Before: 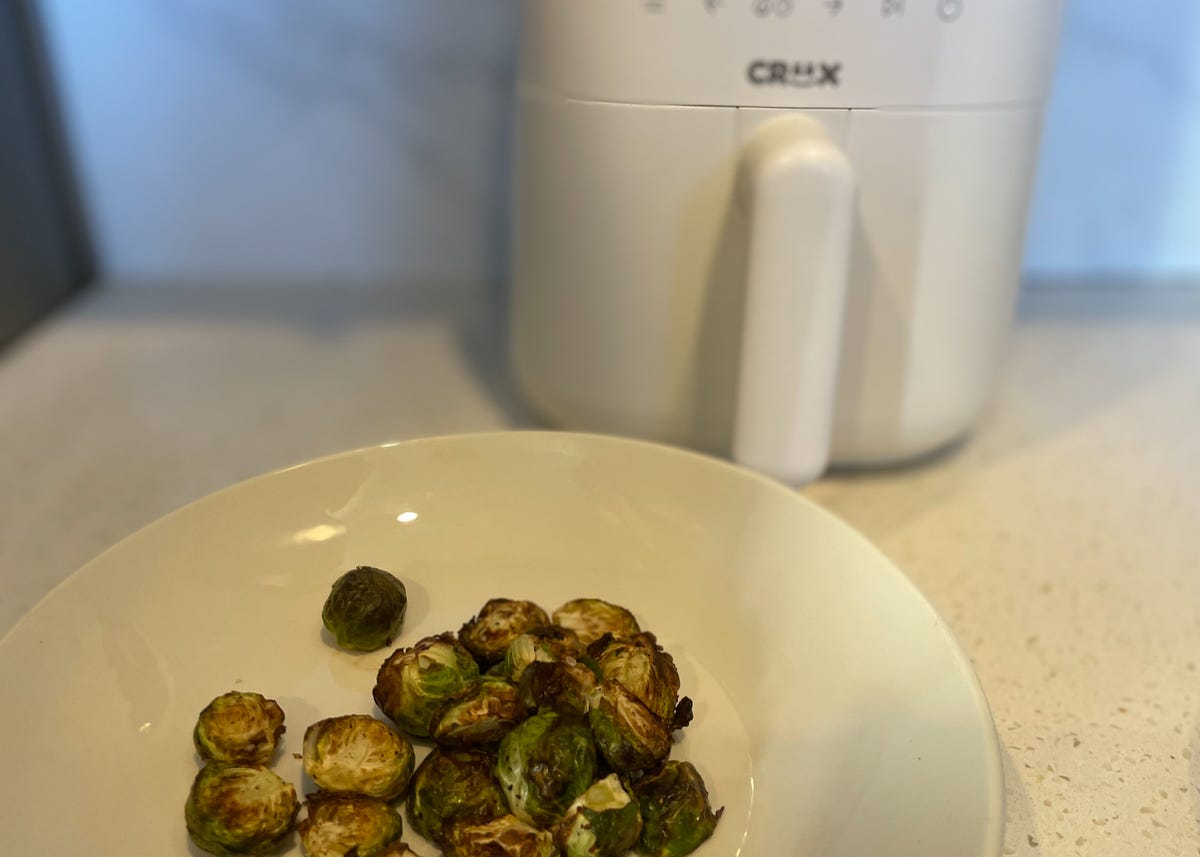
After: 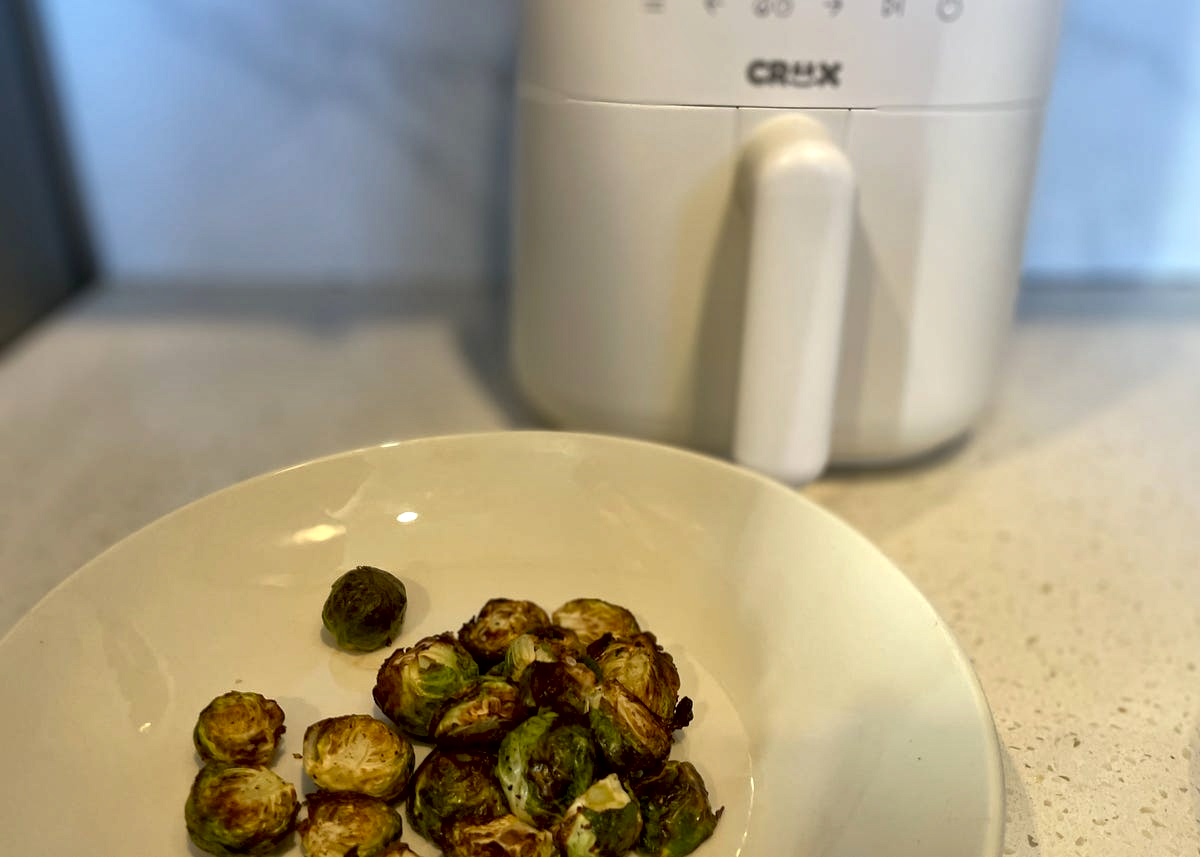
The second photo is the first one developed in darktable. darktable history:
local contrast: mode bilateral grid, contrast 20, coarseness 50, detail 150%, midtone range 0.2
exposure: black level correction 0.007, exposure 0.093 EV, compensate highlight preservation false
